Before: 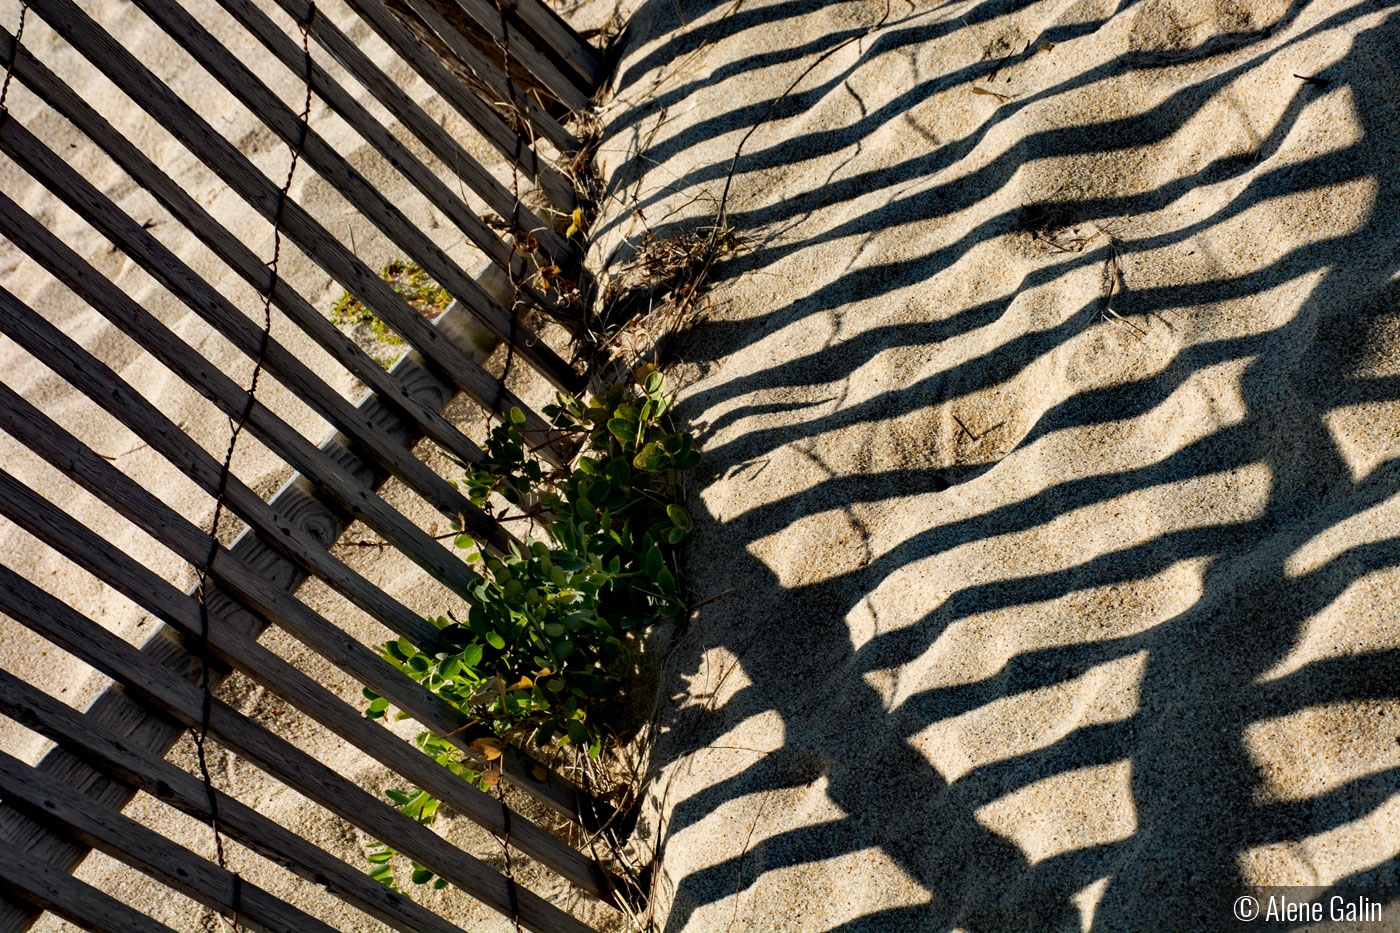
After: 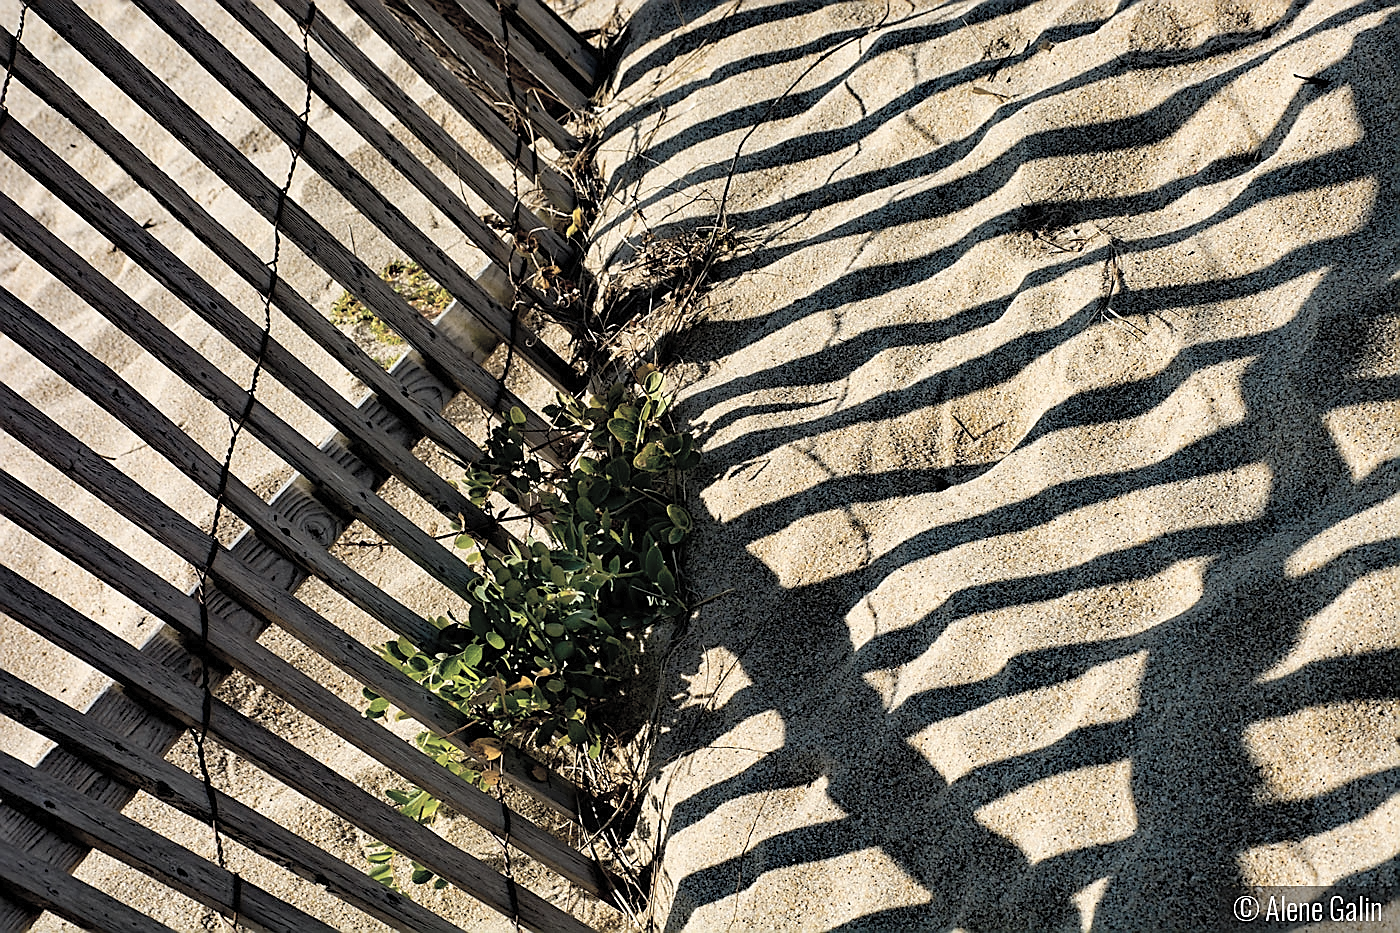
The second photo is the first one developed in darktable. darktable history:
sharpen: radius 1.418, amount 1.26, threshold 0.72
color balance rgb: linear chroma grading › global chroma 14.438%, perceptual saturation grading › global saturation 30.754%
contrast brightness saturation: brightness 0.185, saturation -0.481
